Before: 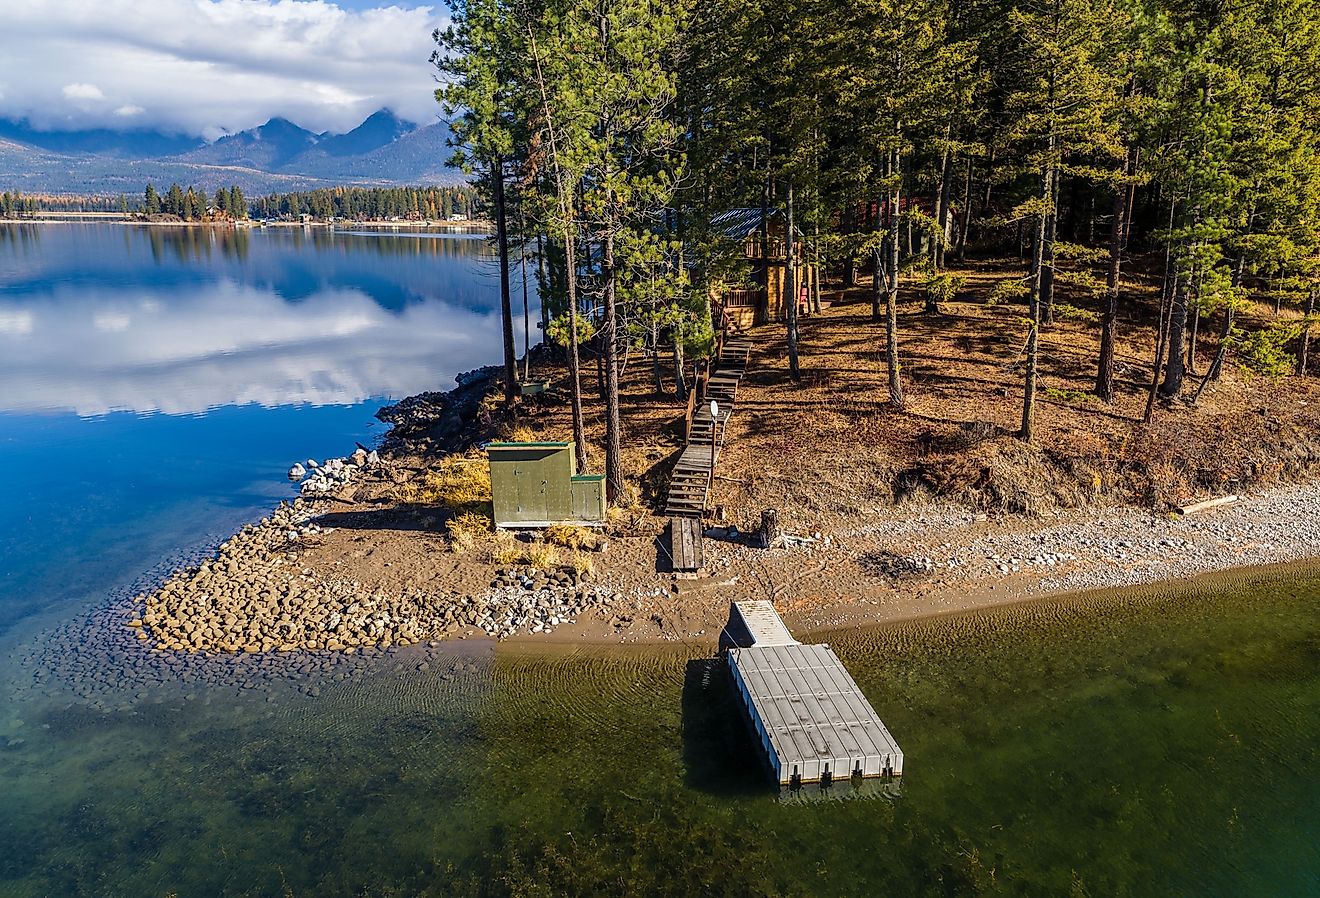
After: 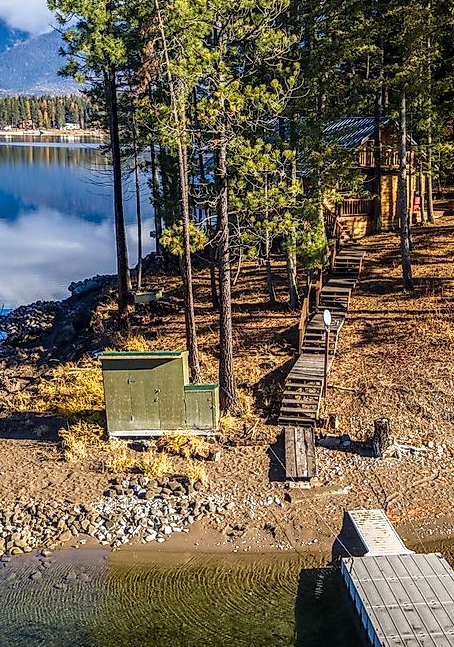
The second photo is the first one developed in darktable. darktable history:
exposure: exposure 0.298 EV, compensate highlight preservation false
crop and rotate: left 29.437%, top 10.2%, right 36.166%, bottom 17.677%
local contrast: on, module defaults
